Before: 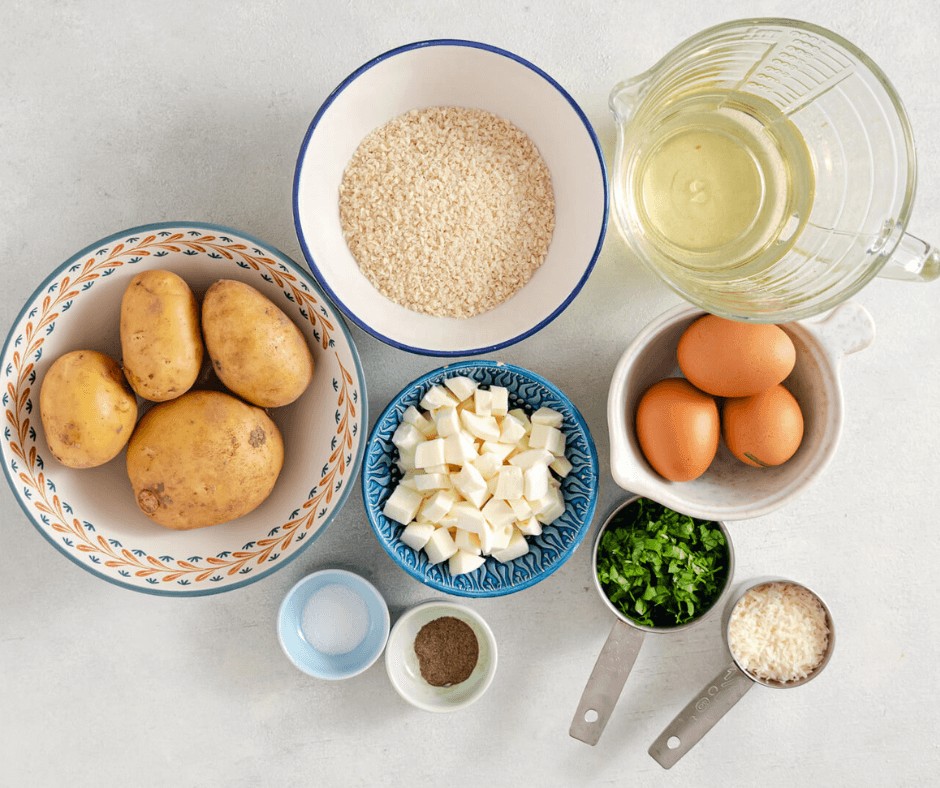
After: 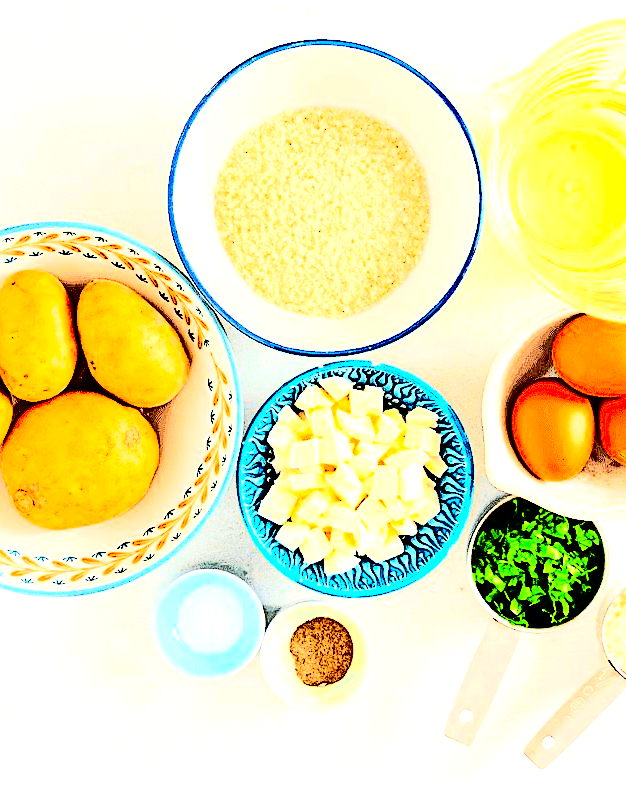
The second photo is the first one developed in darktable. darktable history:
crop and rotate: left 13.349%, right 20.019%
sharpen: on, module defaults
exposure: exposure 1.166 EV, compensate highlight preservation false
base curve: curves: ch0 [(0, 0) (0.036, 0.01) (0.123, 0.254) (0.258, 0.504) (0.507, 0.748) (1, 1)]
contrast brightness saturation: contrast 0.784, brightness -0.993, saturation 0.985
